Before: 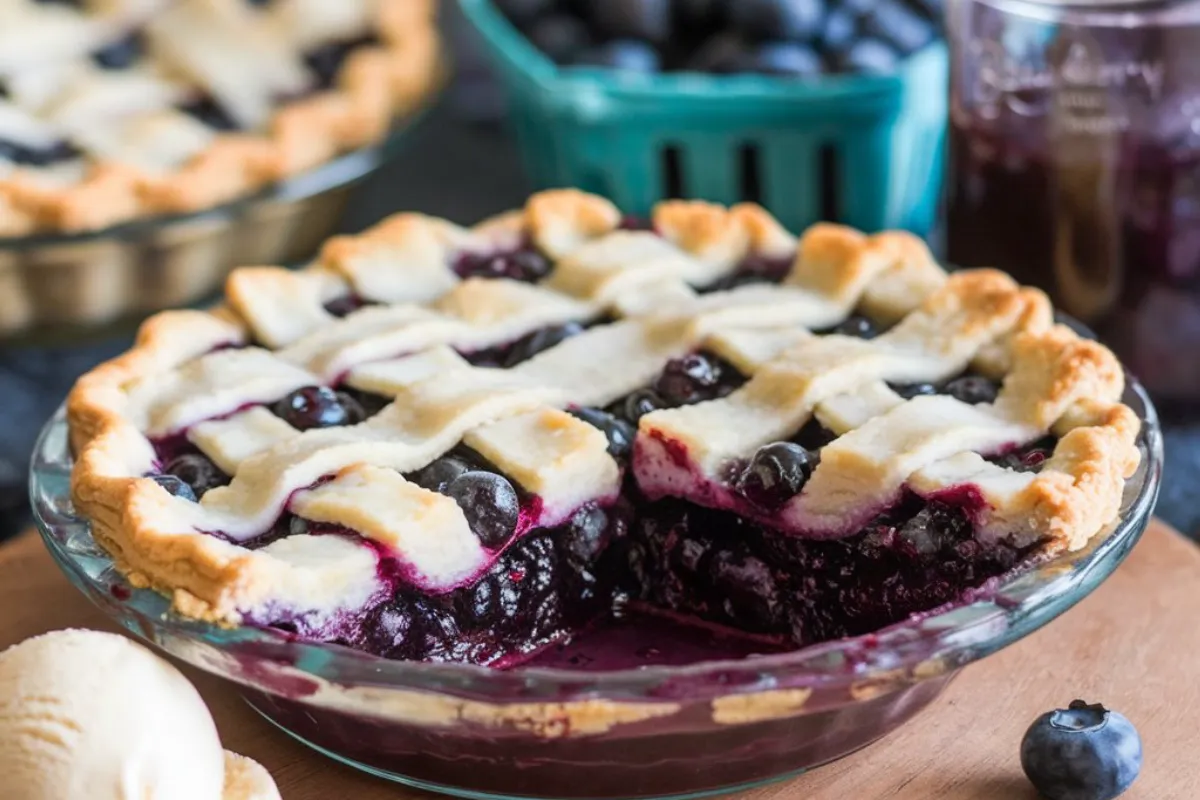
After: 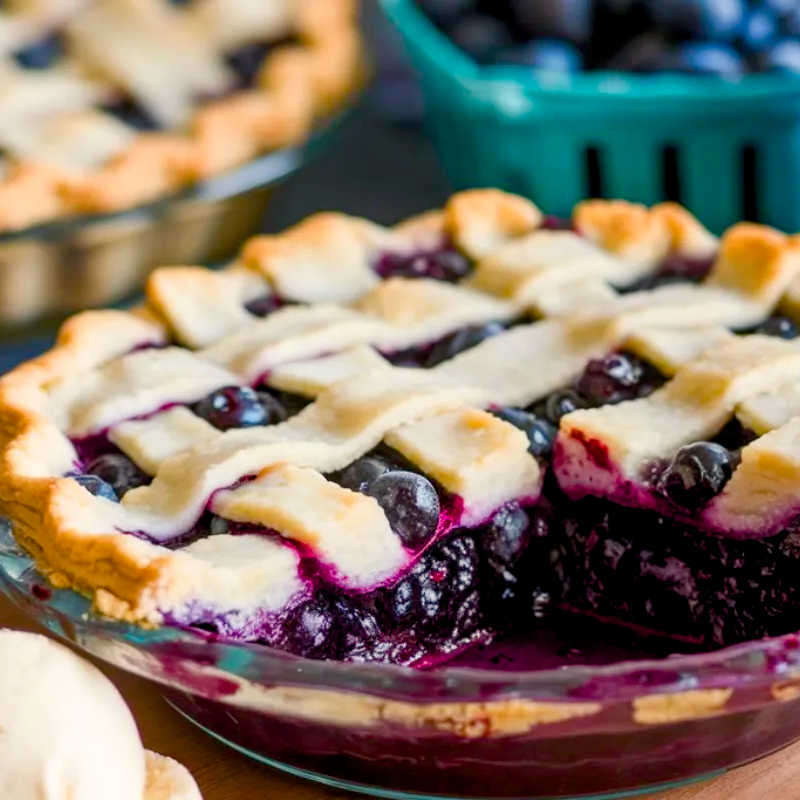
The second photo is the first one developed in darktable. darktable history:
crop and rotate: left 6.617%, right 26.717%
color balance rgb: shadows lift › chroma 1%, shadows lift › hue 240.84°, highlights gain › chroma 2%, highlights gain › hue 73.2°, global offset › luminance -0.5%, perceptual saturation grading › global saturation 20%, perceptual saturation grading › highlights -25%, perceptual saturation grading › shadows 50%, global vibrance 25.26%
